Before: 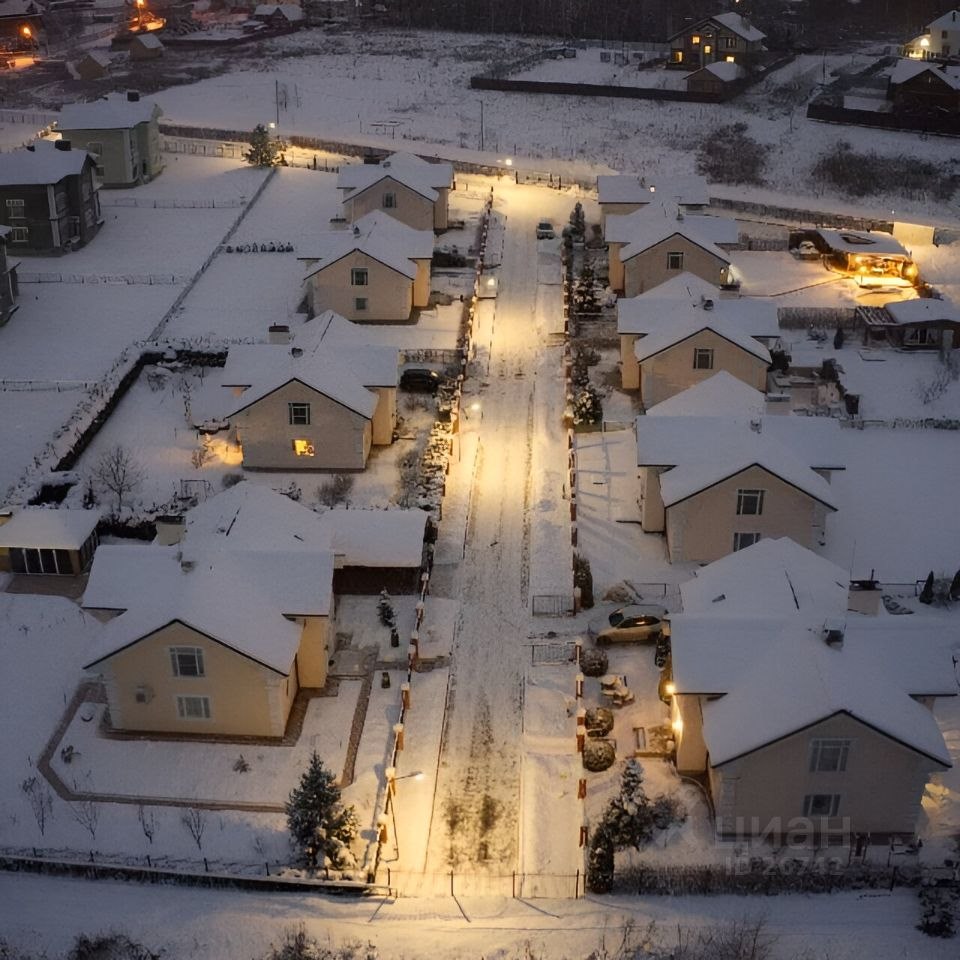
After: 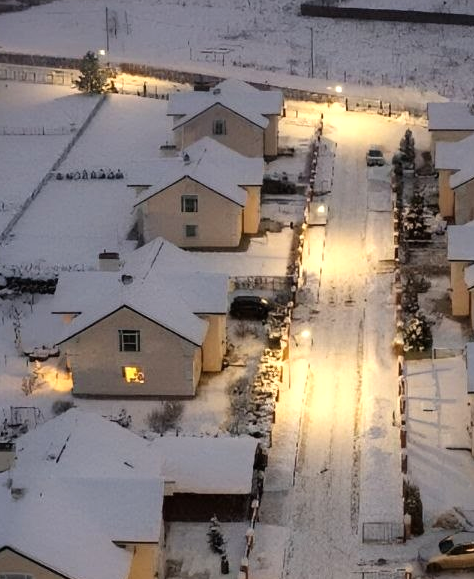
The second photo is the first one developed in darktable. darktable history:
crop: left 17.763%, top 7.699%, right 32.776%, bottom 31.923%
tone equalizer: -8 EV -0.392 EV, -7 EV -0.361 EV, -6 EV -0.354 EV, -5 EV -0.223 EV, -3 EV 0.224 EV, -2 EV 0.308 EV, -1 EV 0.41 EV, +0 EV 0.412 EV
